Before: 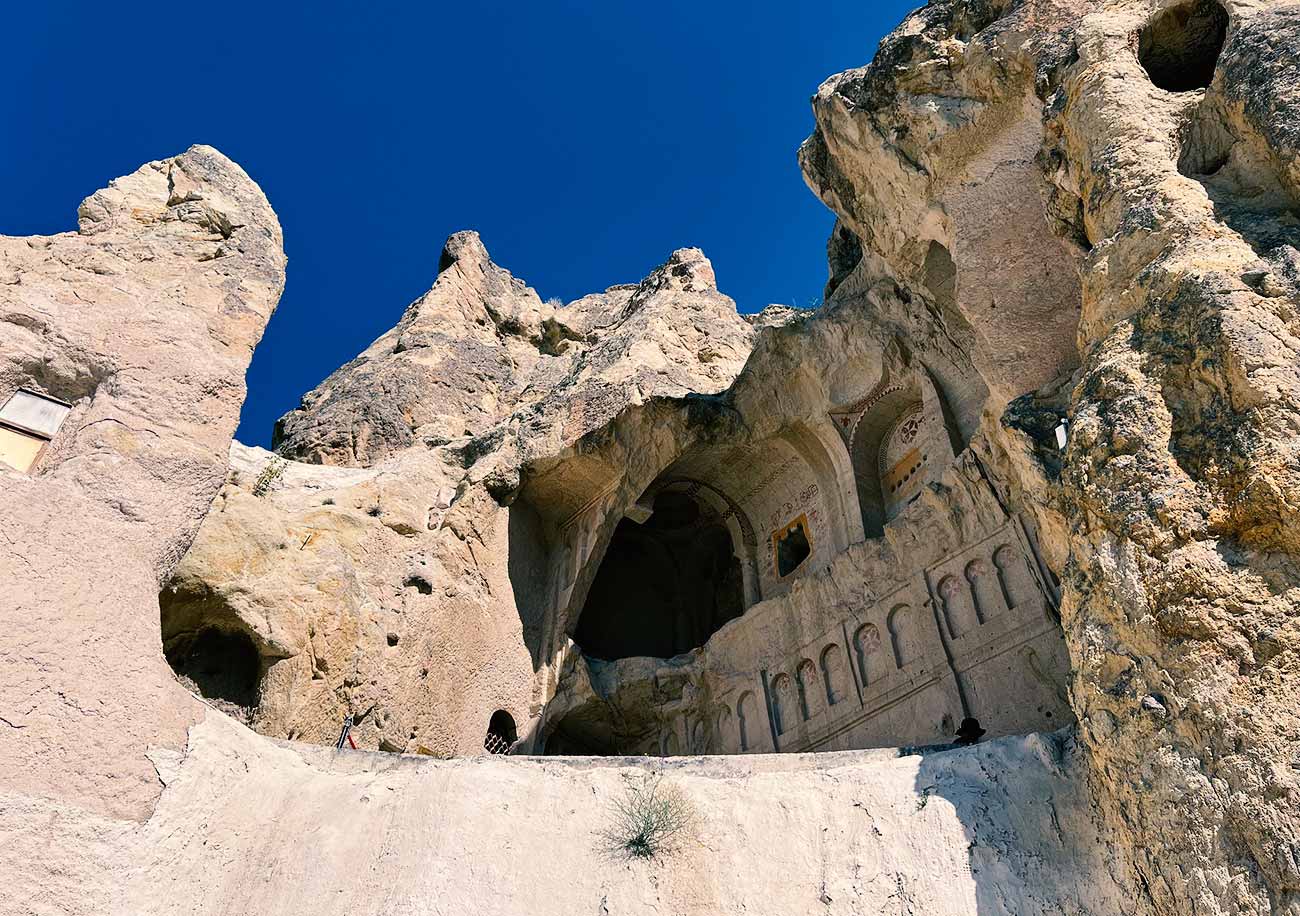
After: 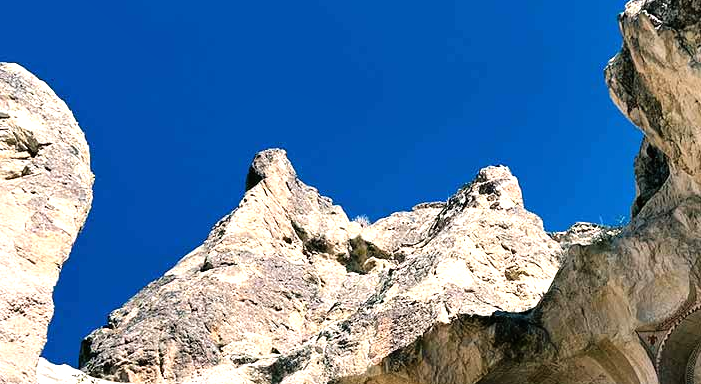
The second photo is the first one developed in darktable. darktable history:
tone equalizer: -8 EV -0.76 EV, -7 EV -0.688 EV, -6 EV -0.573 EV, -5 EV -0.423 EV, -3 EV 0.375 EV, -2 EV 0.6 EV, -1 EV 0.691 EV, +0 EV 0.731 EV
crop: left 14.899%, top 9.044%, right 31.161%, bottom 48.929%
